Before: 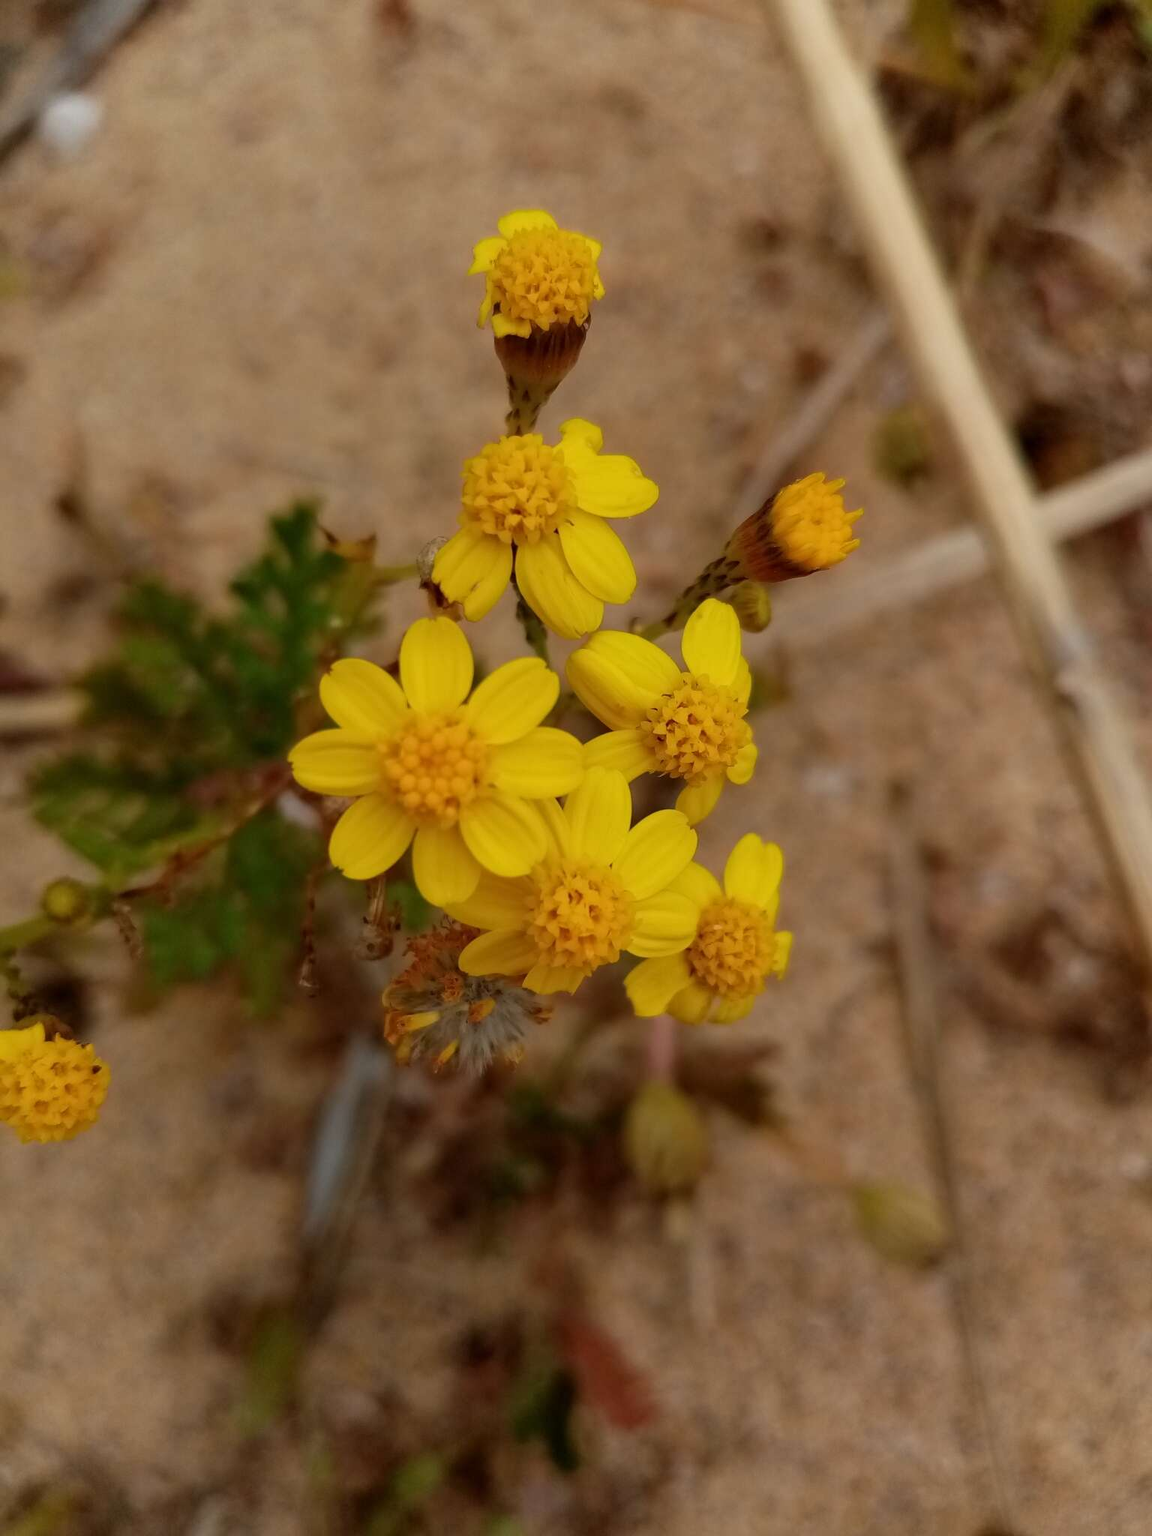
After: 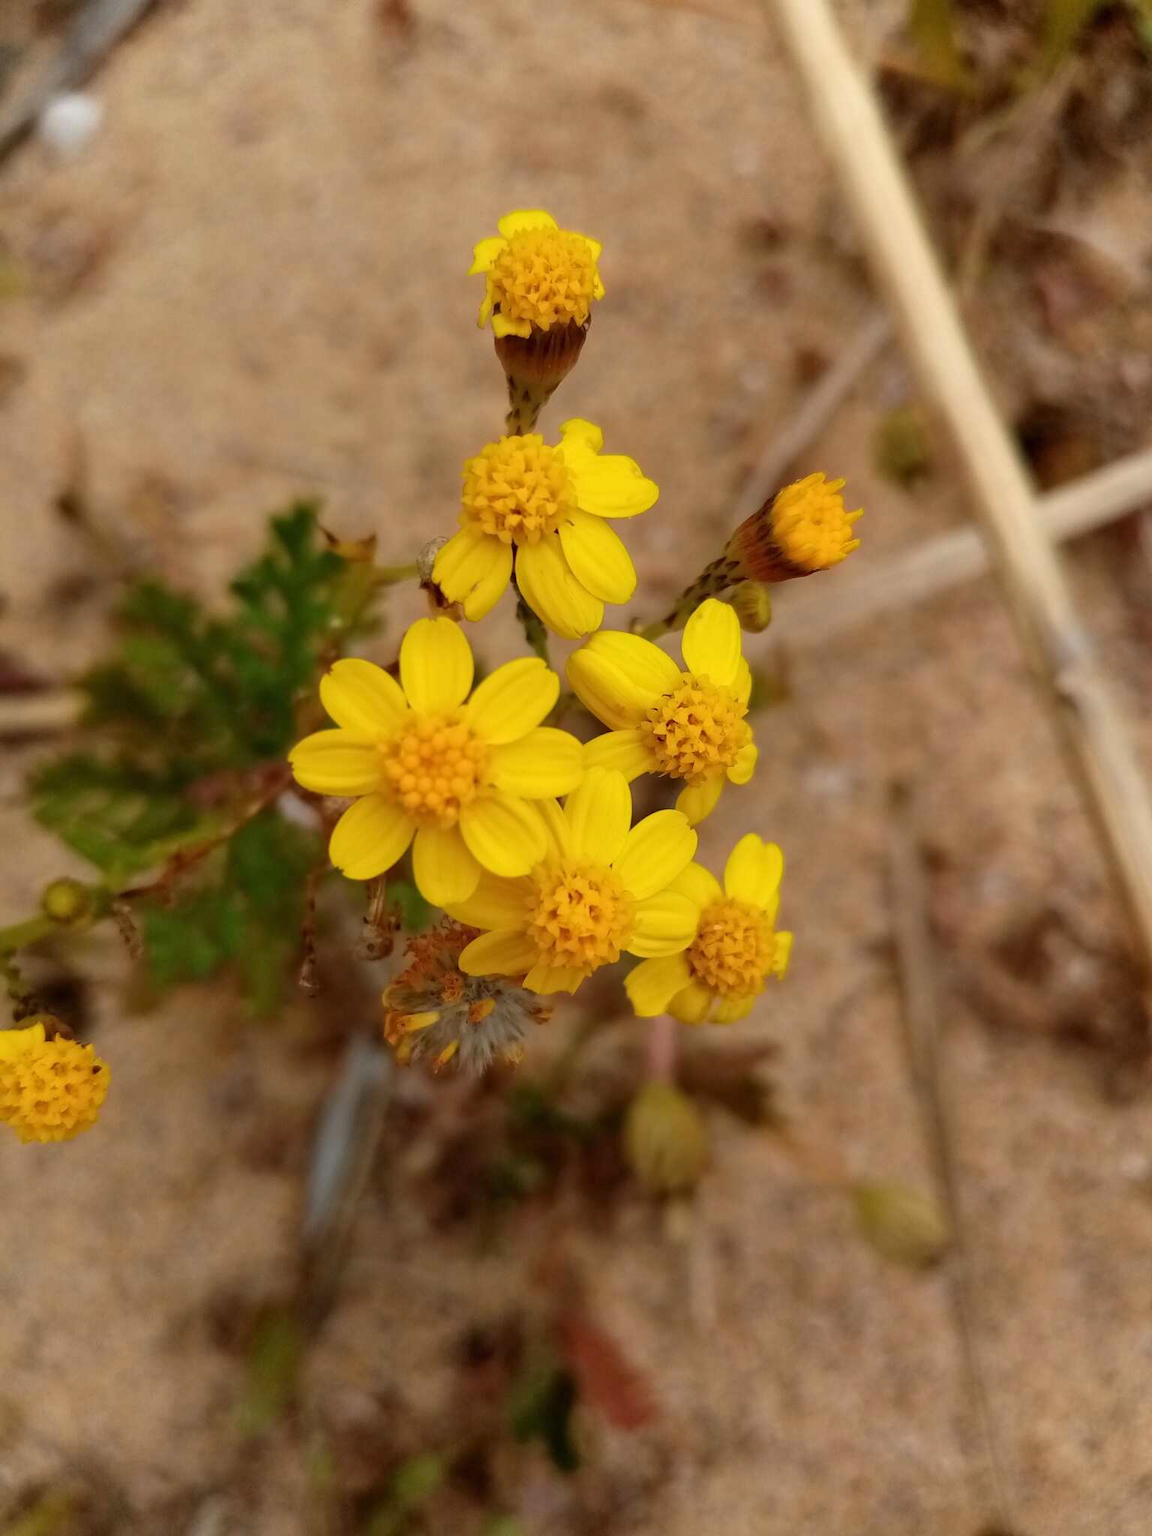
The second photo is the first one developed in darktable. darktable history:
exposure: black level correction 0, exposure 0.397 EV, compensate highlight preservation false
